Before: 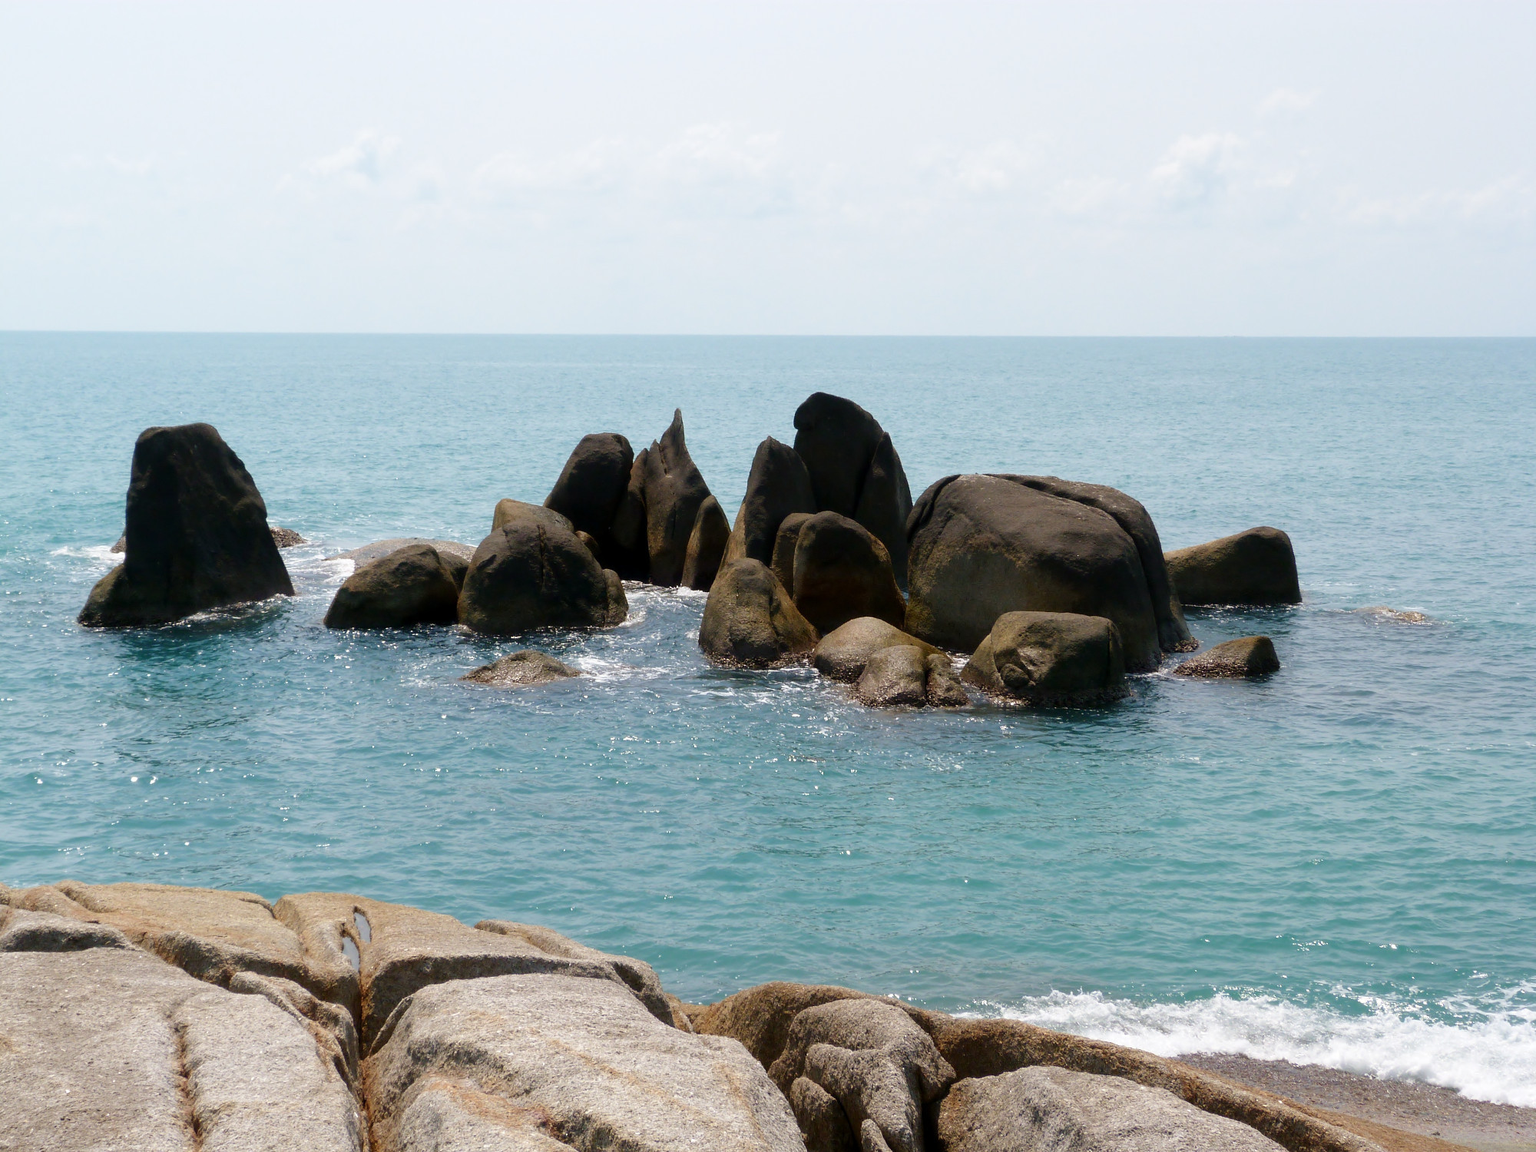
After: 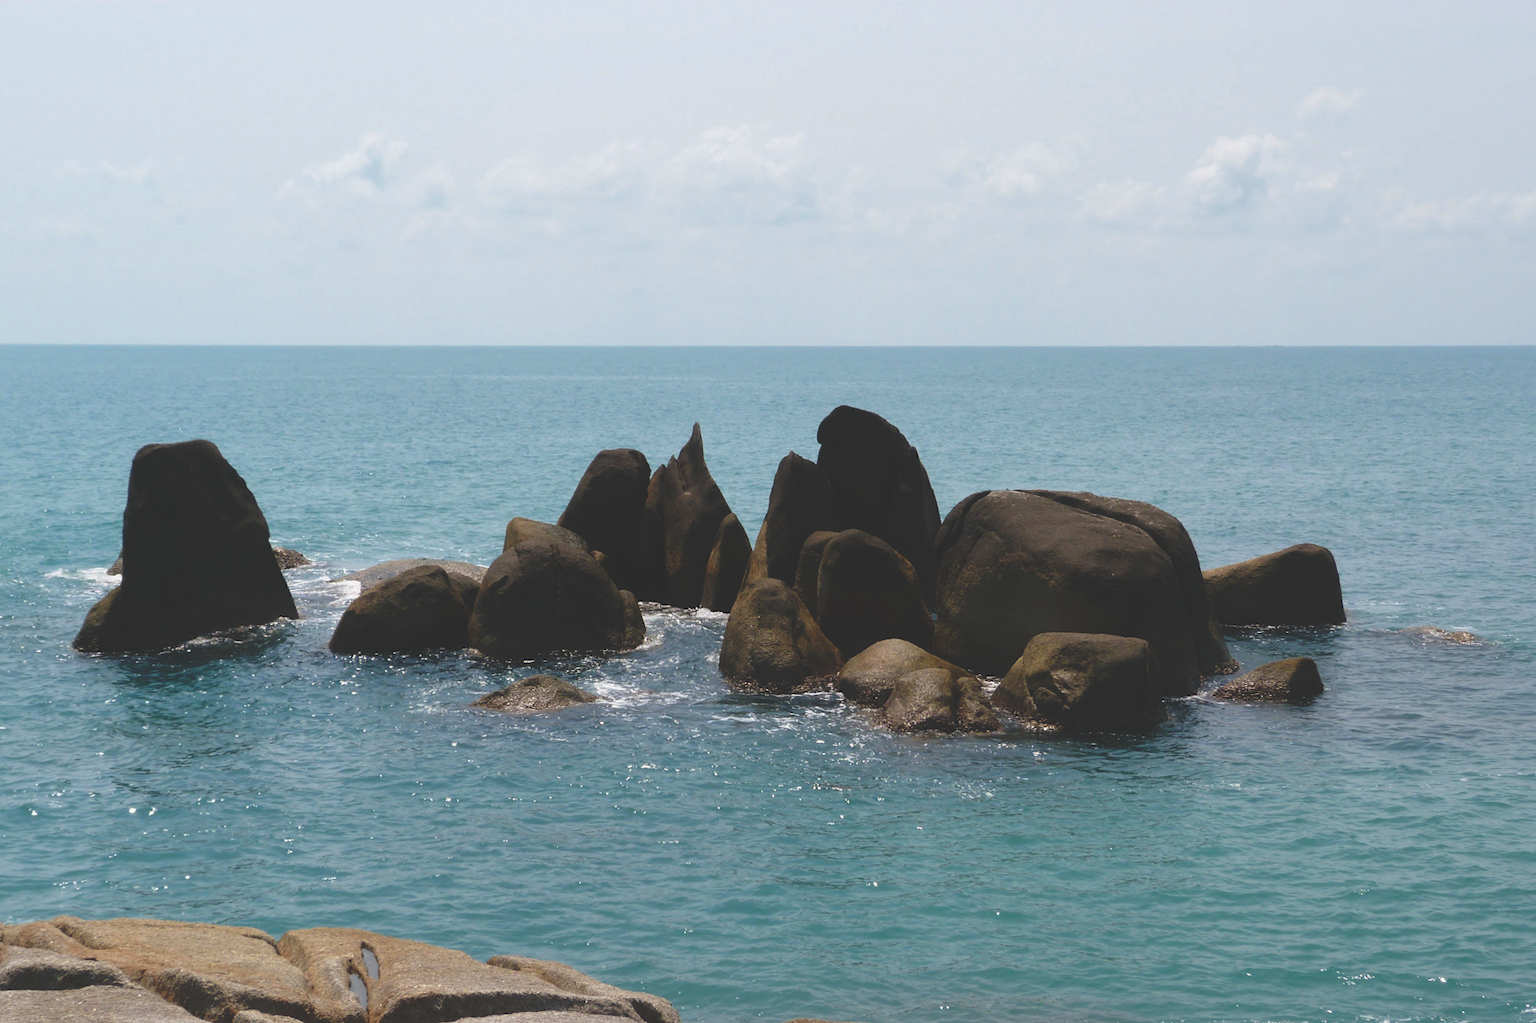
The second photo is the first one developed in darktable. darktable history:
shadows and highlights: shadows -20, white point adjustment -2, highlights -35
crop and rotate: angle 0.2°, left 0.275%, right 3.127%, bottom 14.18%
rgb curve: curves: ch0 [(0, 0.186) (0.314, 0.284) (0.775, 0.708) (1, 1)], compensate middle gray true, preserve colors none
